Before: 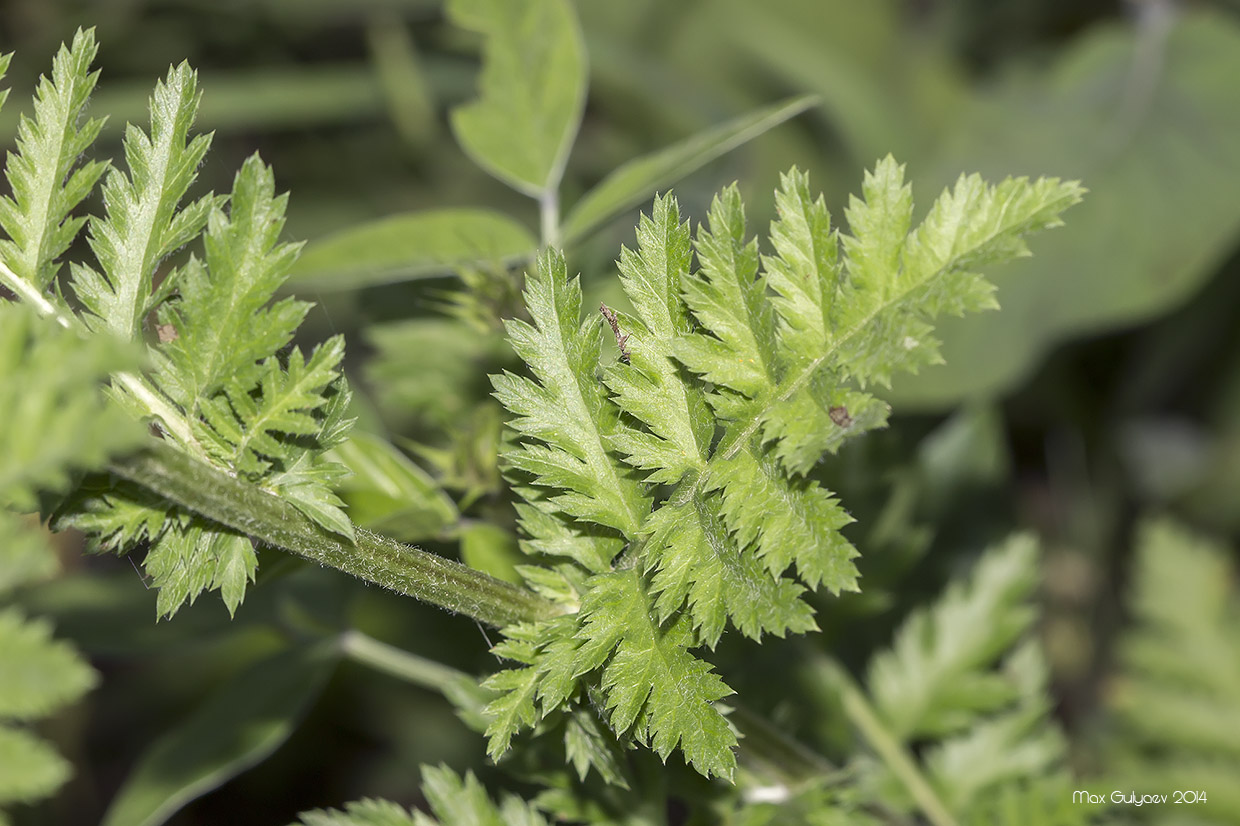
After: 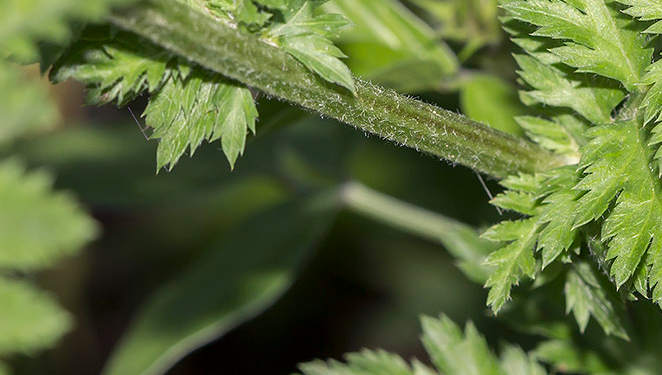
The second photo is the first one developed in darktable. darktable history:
crop and rotate: top 54.377%, right 46.587%, bottom 0.166%
